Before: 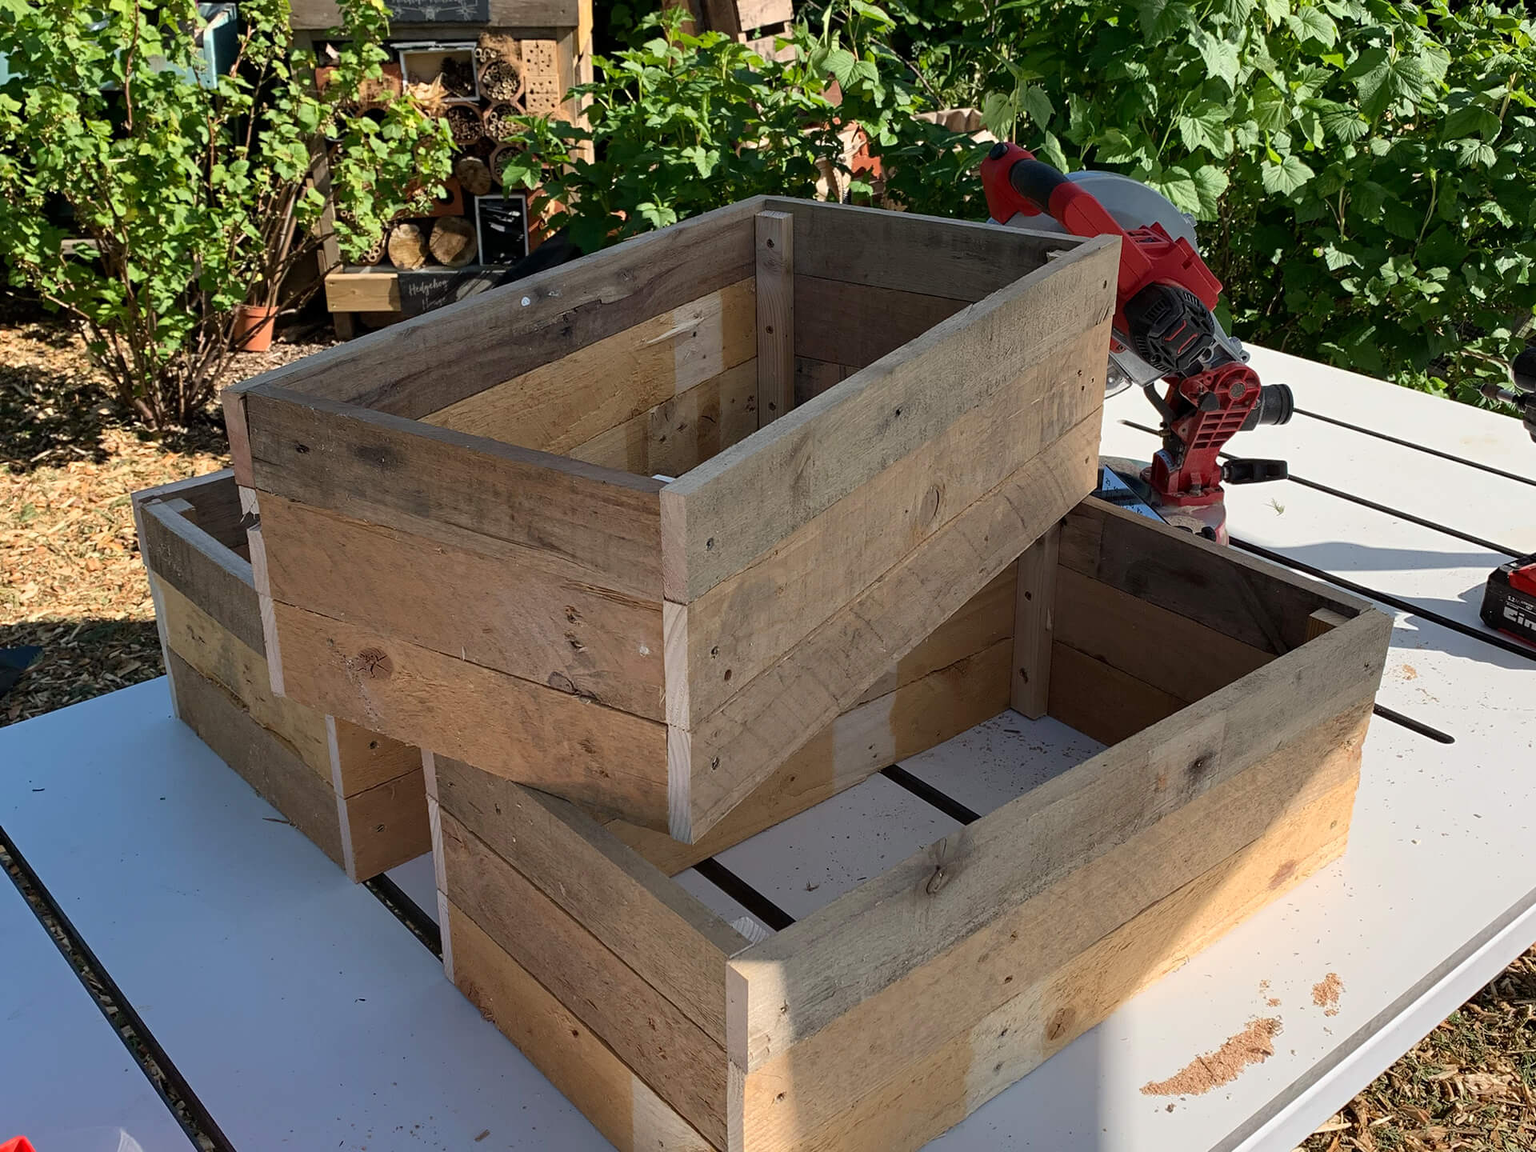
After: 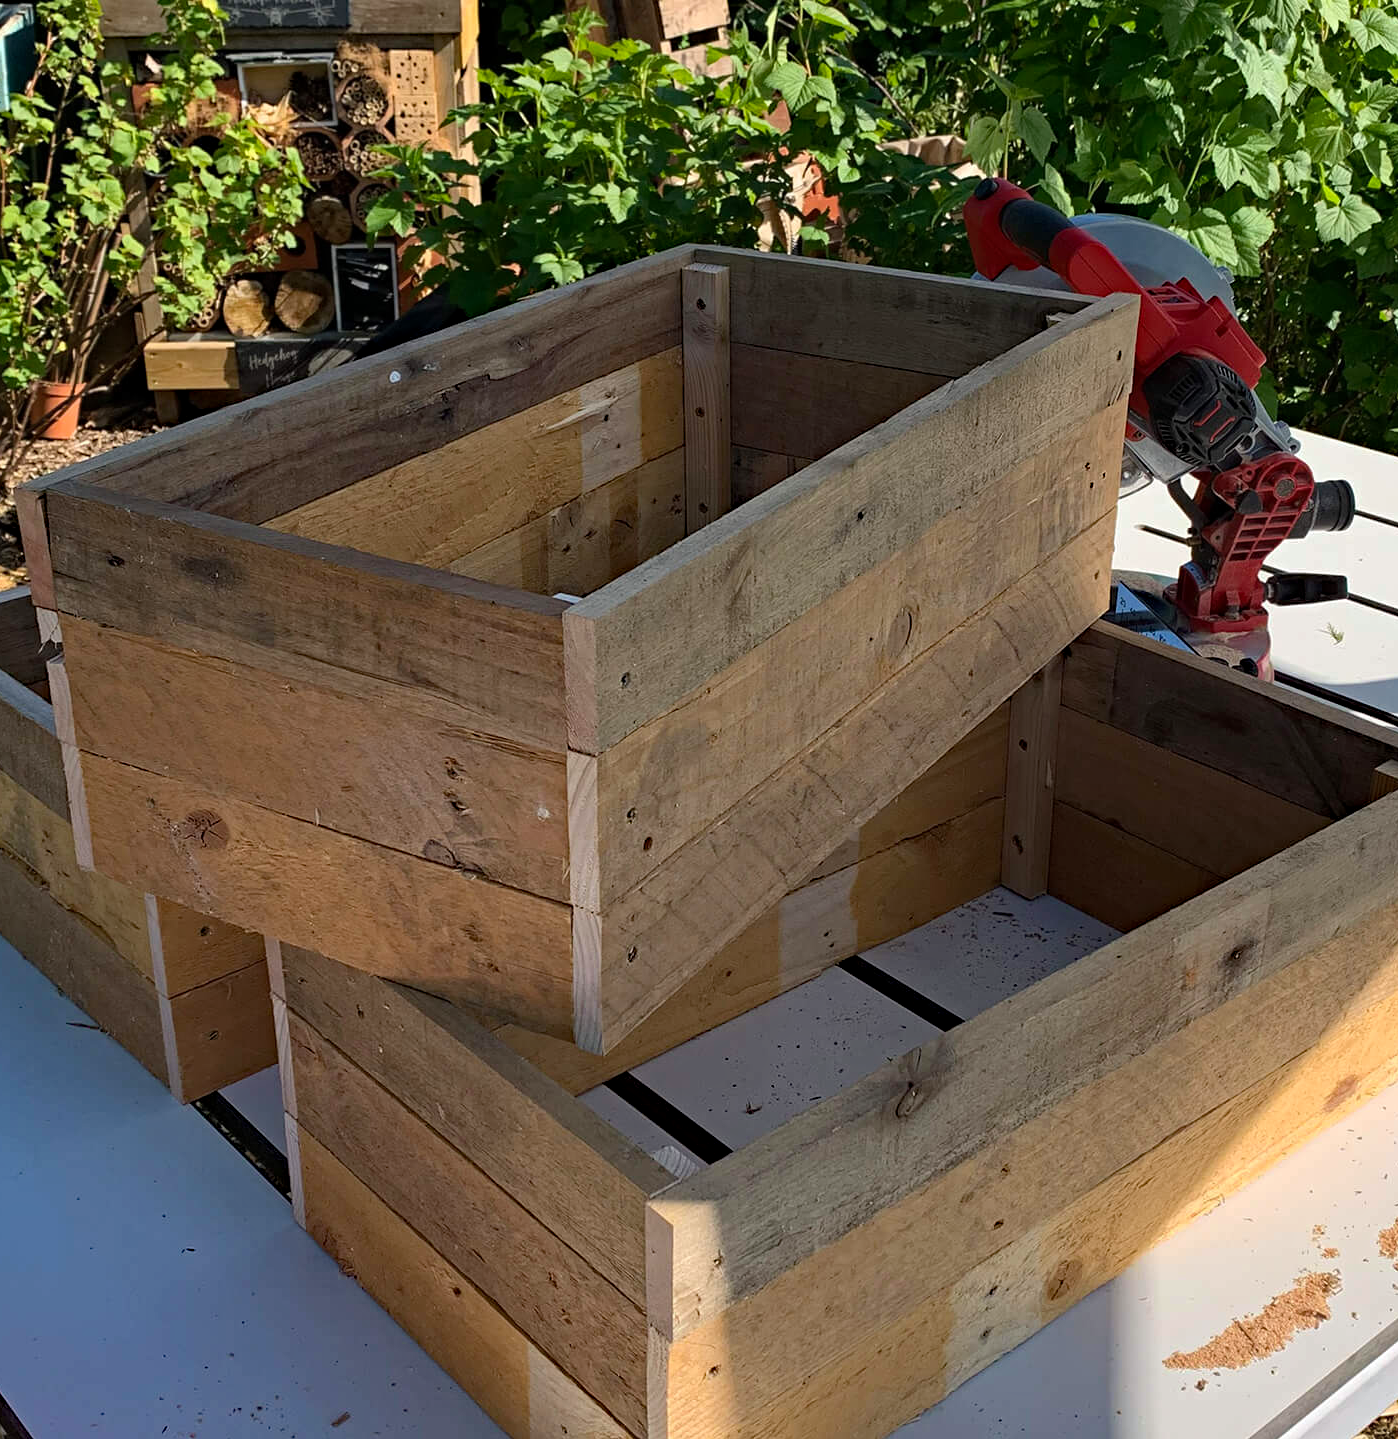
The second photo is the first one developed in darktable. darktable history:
crop: left 13.656%, top 0%, right 13.493%
haze removal: strength 0.297, distance 0.253, compatibility mode true, adaptive false
color balance rgb: shadows lift › luminance -9.233%, perceptual saturation grading › global saturation -0.065%, global vibrance 20%
